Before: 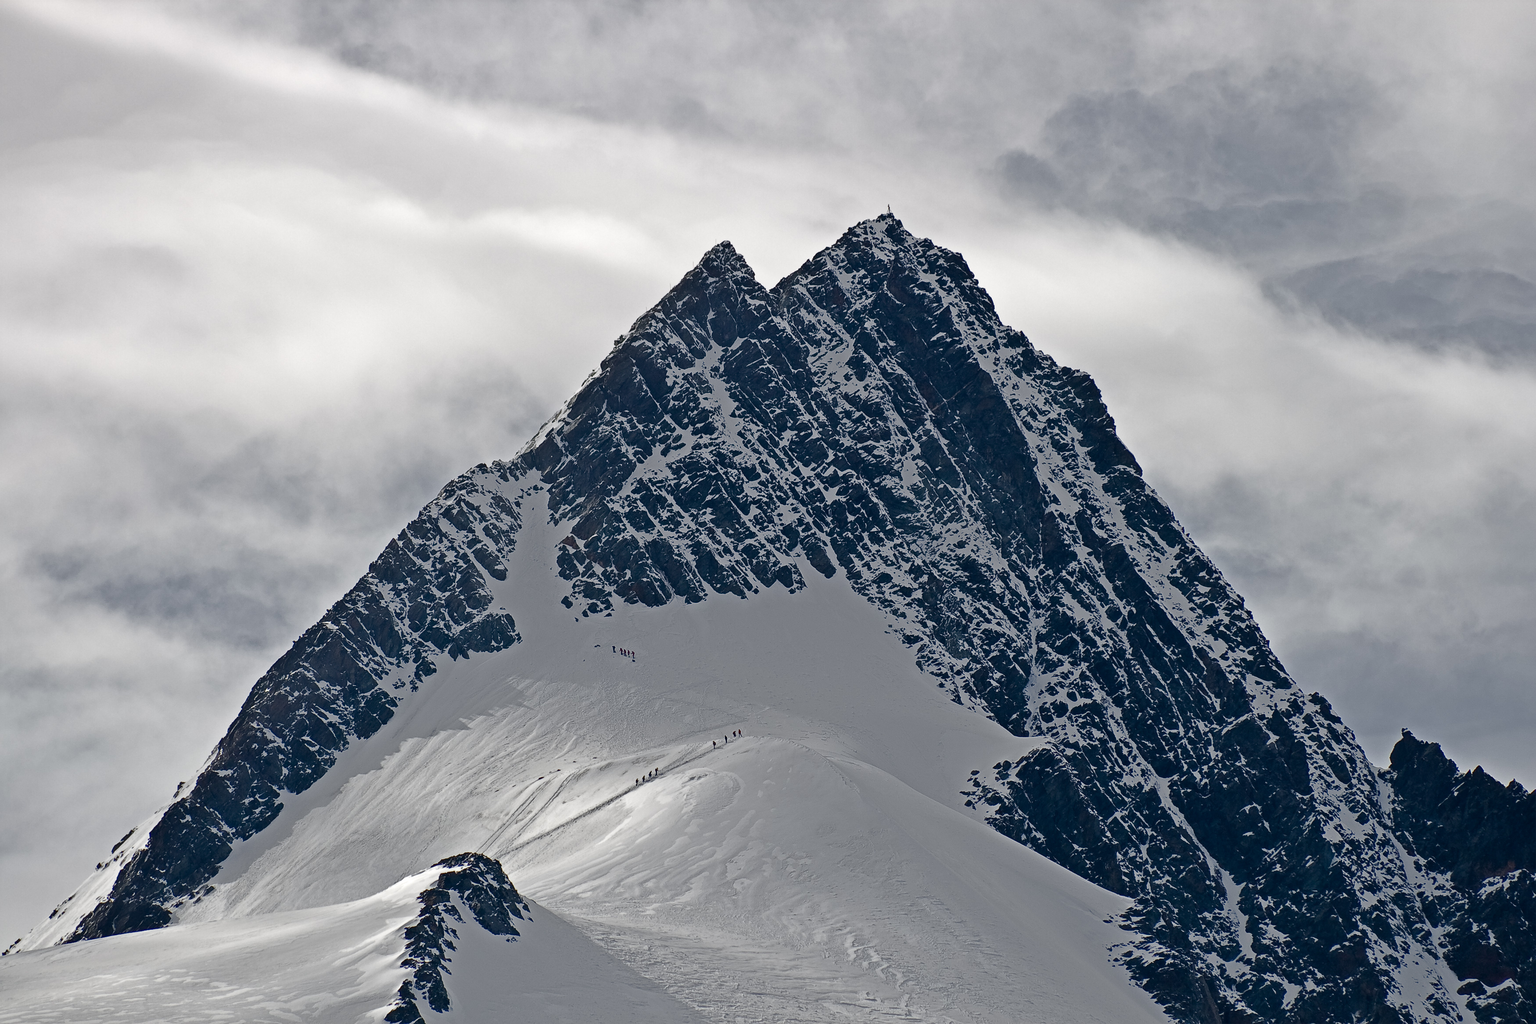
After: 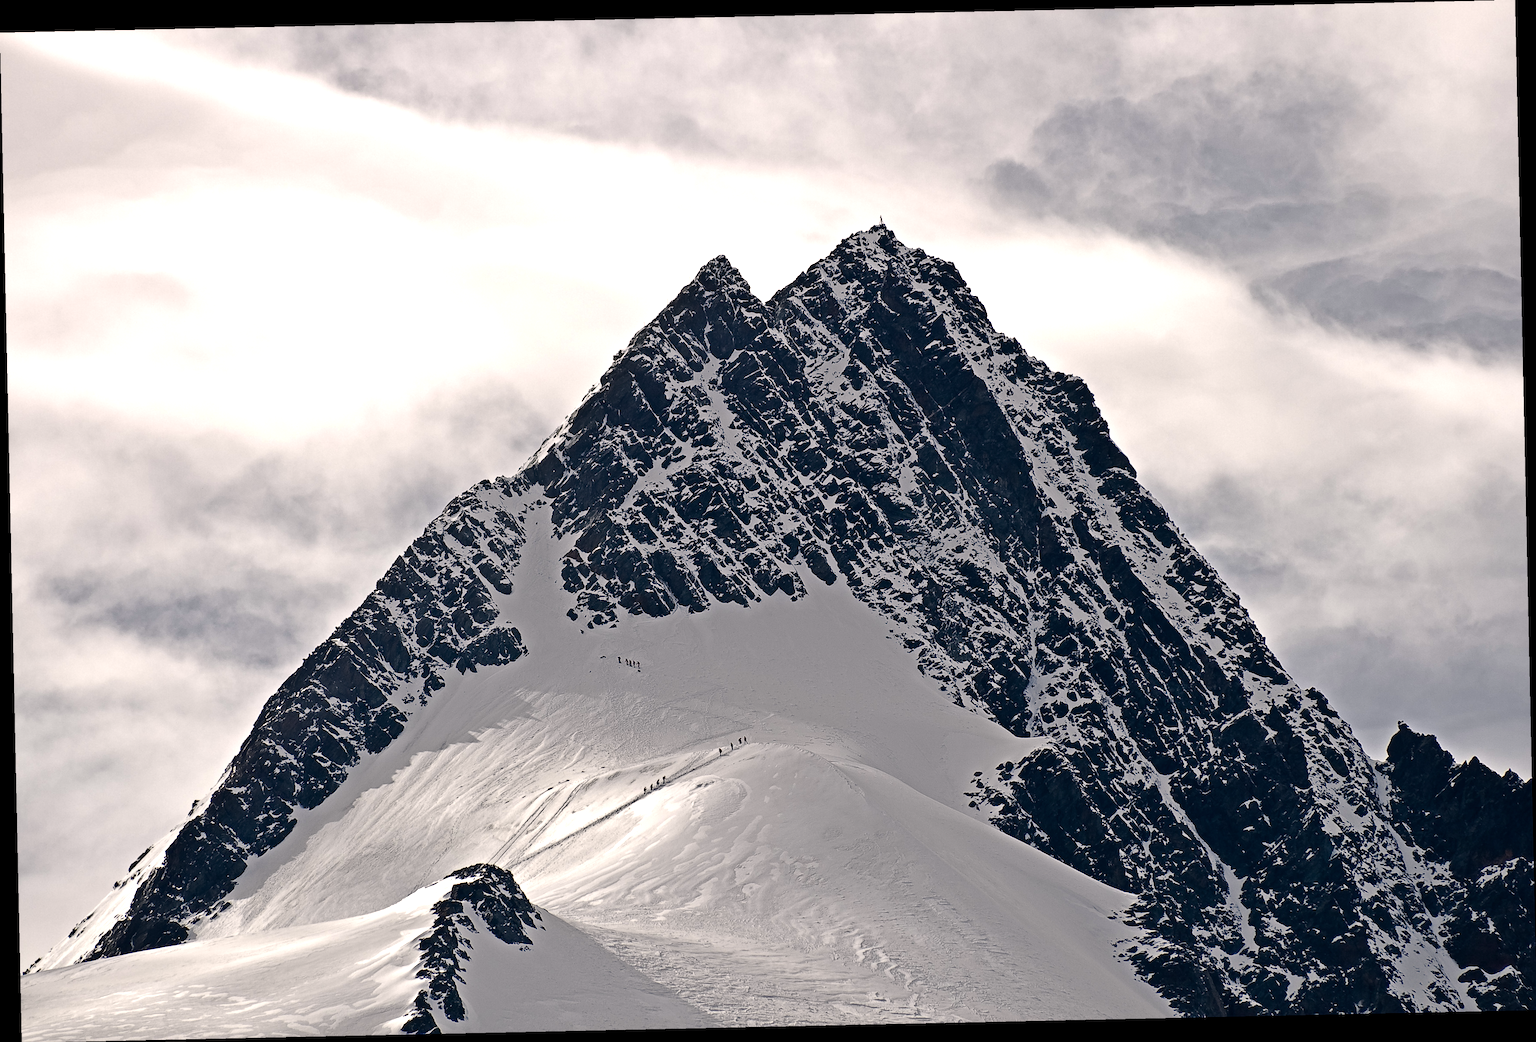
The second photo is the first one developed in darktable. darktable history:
color correction: highlights a* 3.84, highlights b* 5.07
rotate and perspective: rotation -1.24°, automatic cropping off
tone equalizer: -8 EV -0.75 EV, -7 EV -0.7 EV, -6 EV -0.6 EV, -5 EV -0.4 EV, -3 EV 0.4 EV, -2 EV 0.6 EV, -1 EV 0.7 EV, +0 EV 0.75 EV, edges refinement/feathering 500, mask exposure compensation -1.57 EV, preserve details no
